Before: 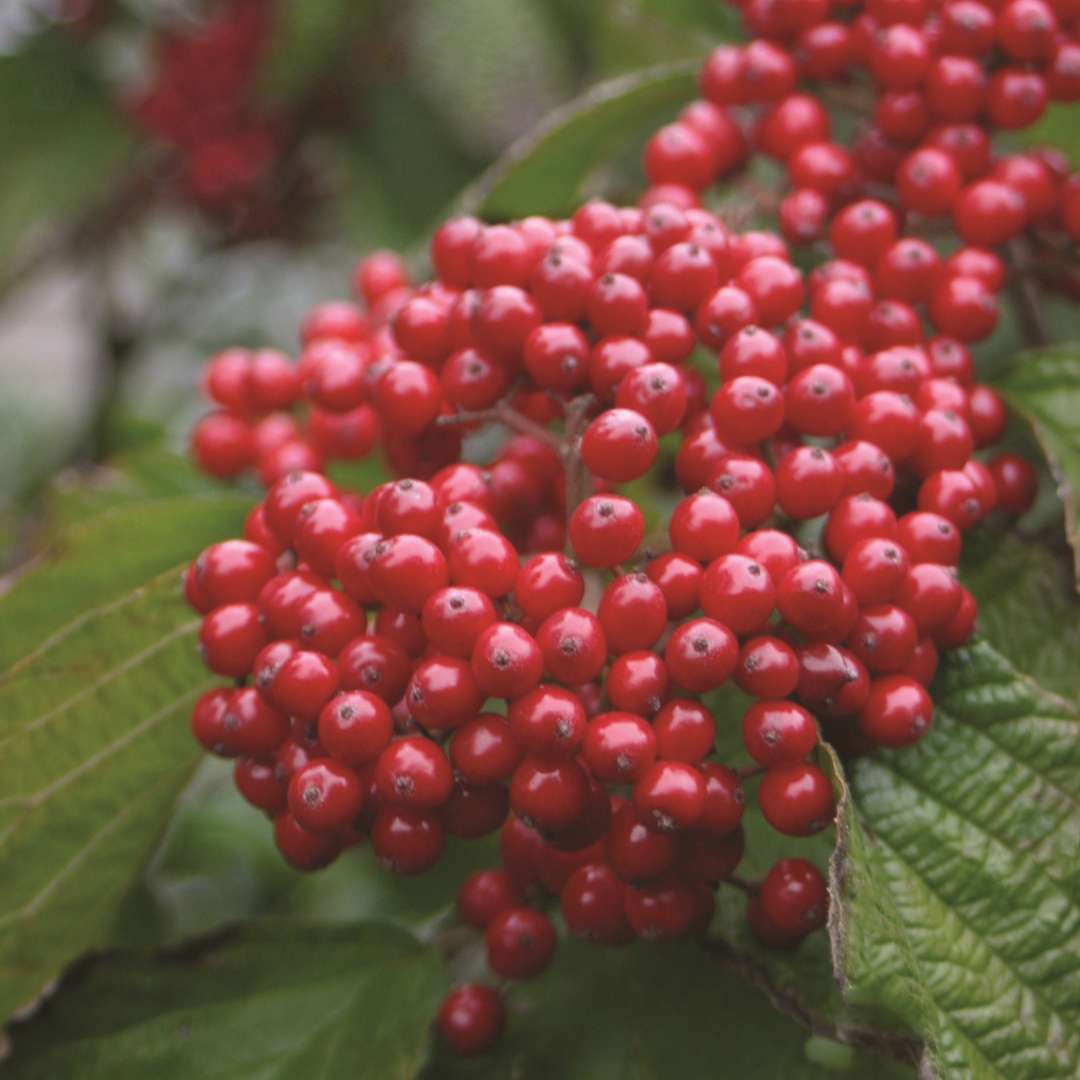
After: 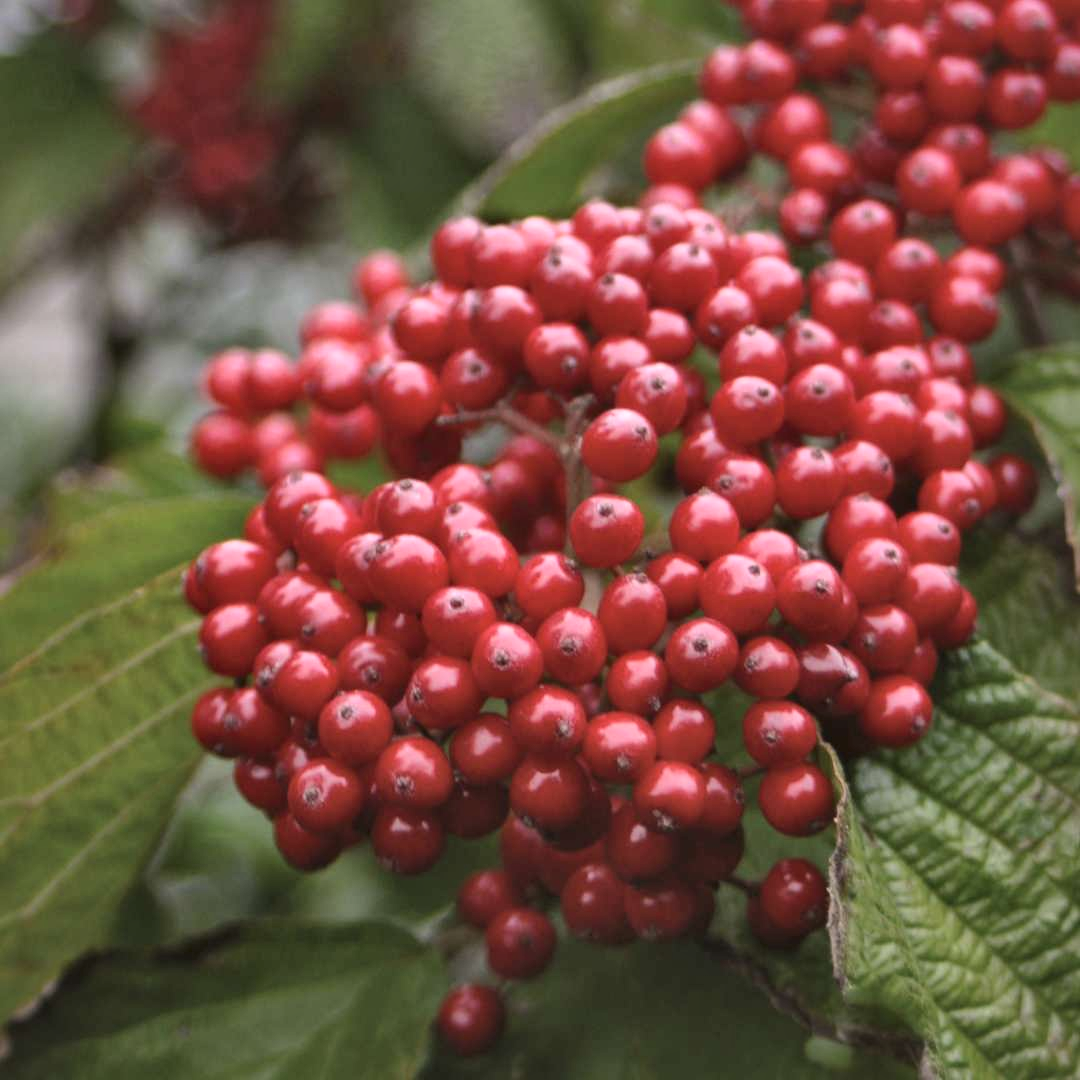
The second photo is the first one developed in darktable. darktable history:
local contrast: mode bilateral grid, contrast 24, coarseness 59, detail 151%, midtone range 0.2
